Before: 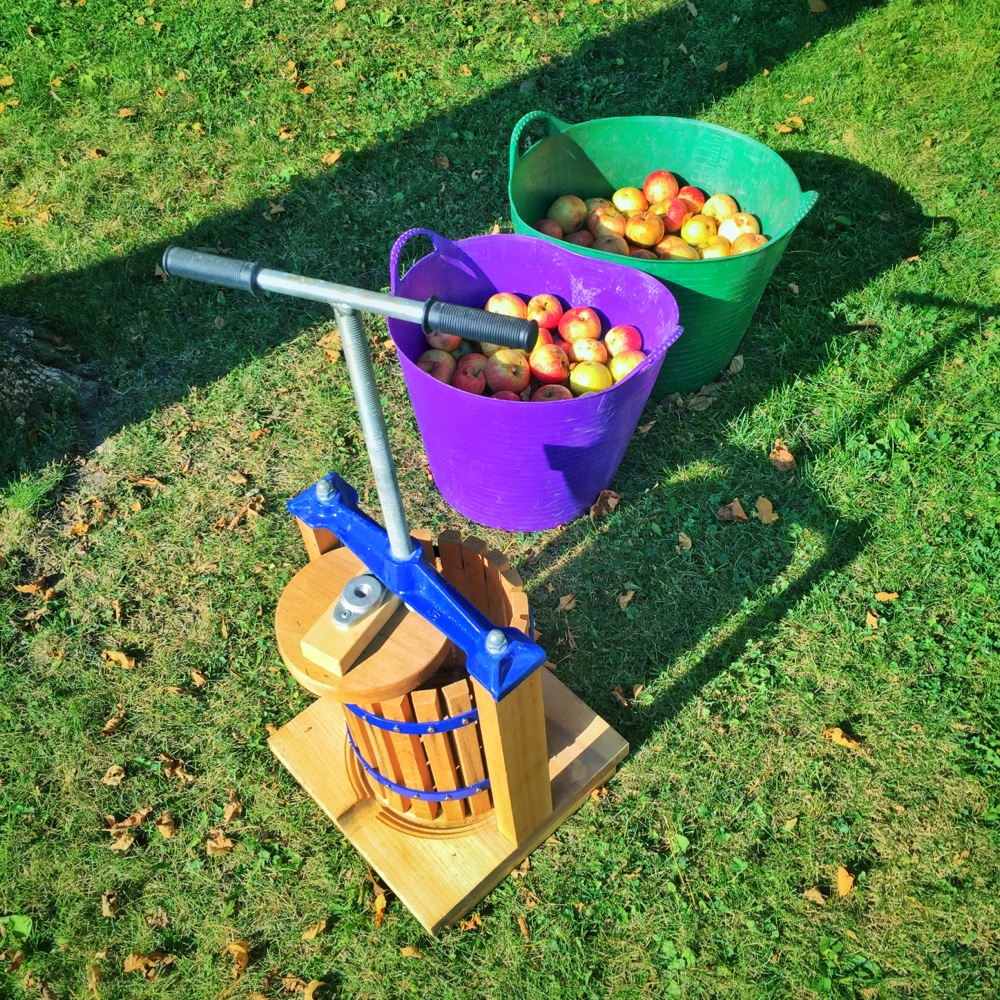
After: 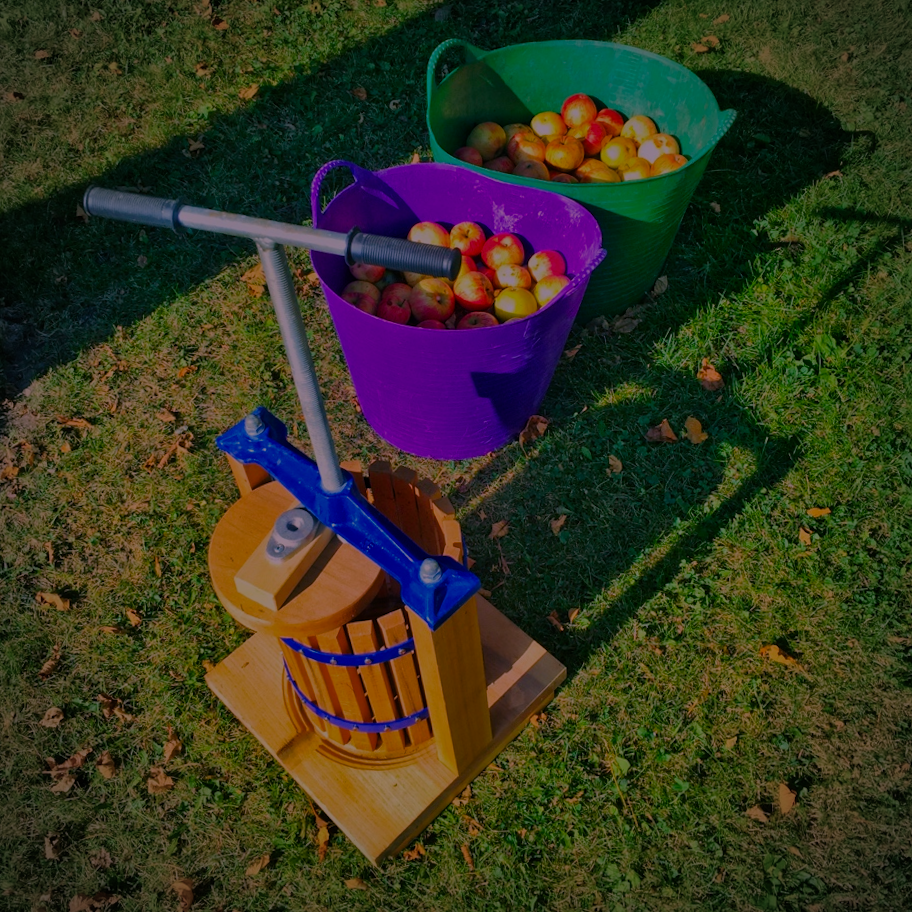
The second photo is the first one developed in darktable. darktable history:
color balance rgb: perceptual saturation grading › global saturation 20%, perceptual saturation grading › highlights -50%, perceptual saturation grading › shadows 30%, perceptual brilliance grading › global brilliance 10%, perceptual brilliance grading › shadows 15%
vignetting: on, module defaults
crop and rotate: angle 1.96°, left 5.673%, top 5.673%
tone equalizer: -8 EV -0.001 EV, -7 EV 0.001 EV, -6 EV -0.002 EV, -5 EV -0.003 EV, -4 EV -0.062 EV, -3 EV -0.222 EV, -2 EV -0.267 EV, -1 EV 0.105 EV, +0 EV 0.303 EV
rgb levels: preserve colors max RGB
white balance: red 1.188, blue 1.11
exposure: exposure -2.446 EV, compensate highlight preservation false
